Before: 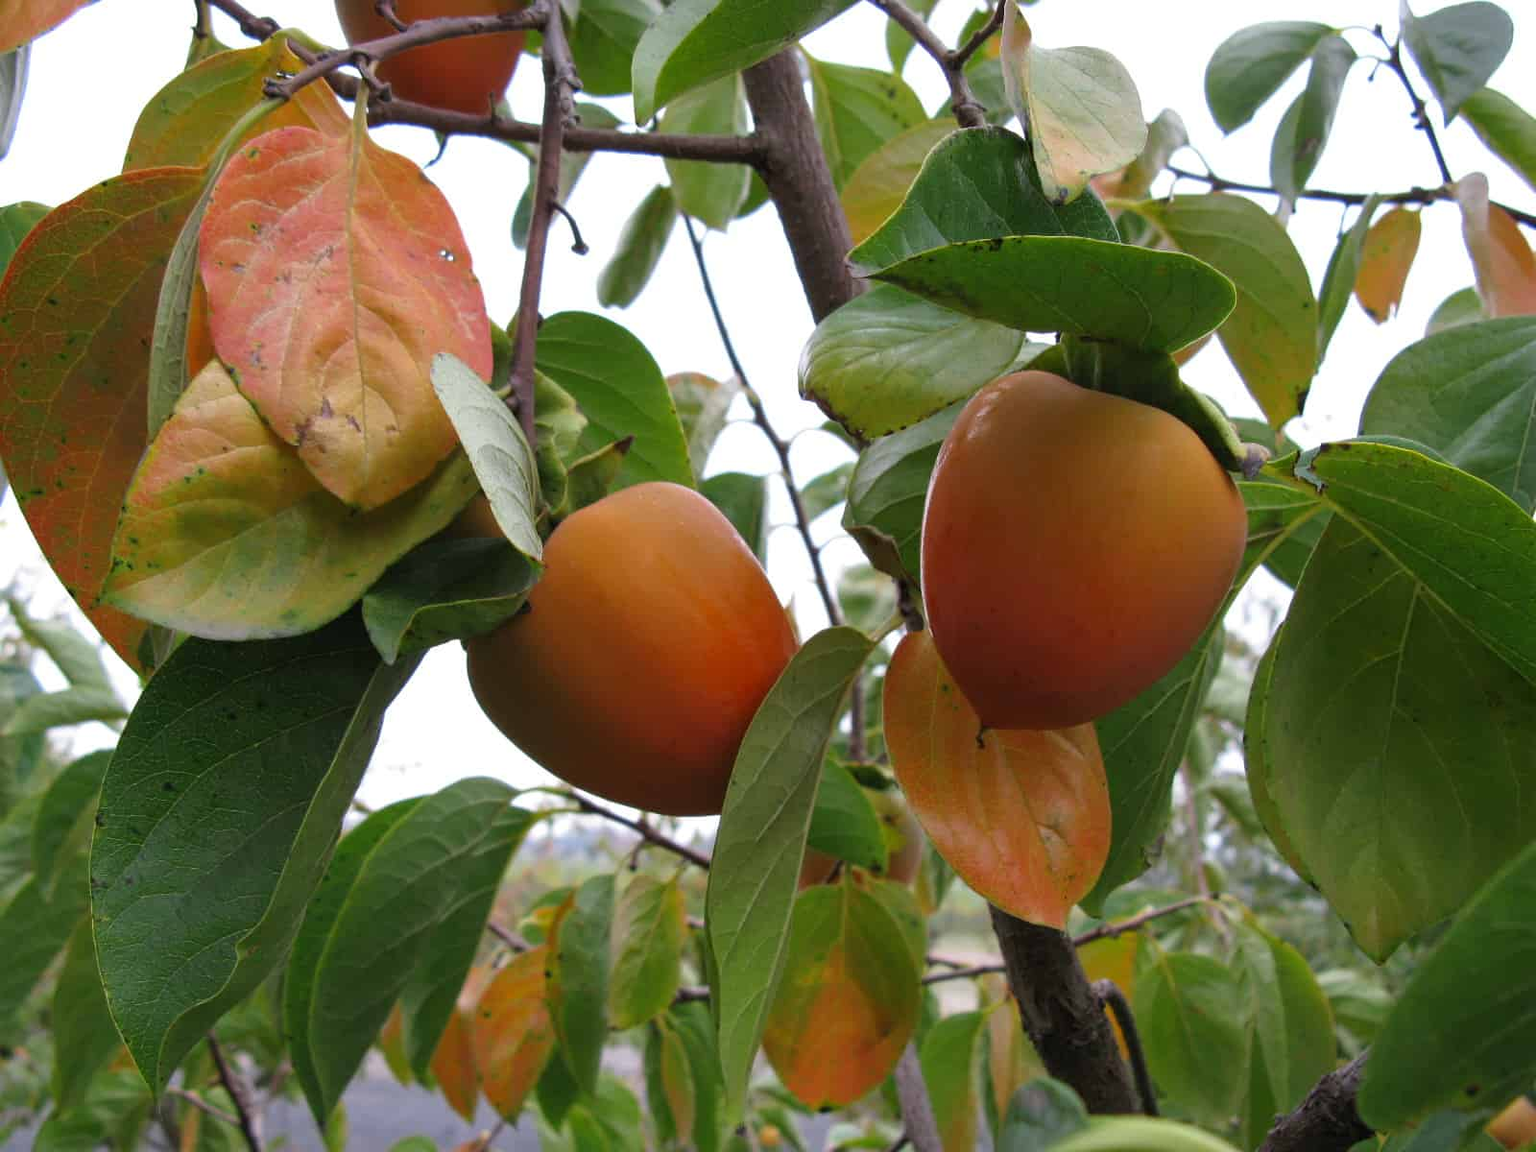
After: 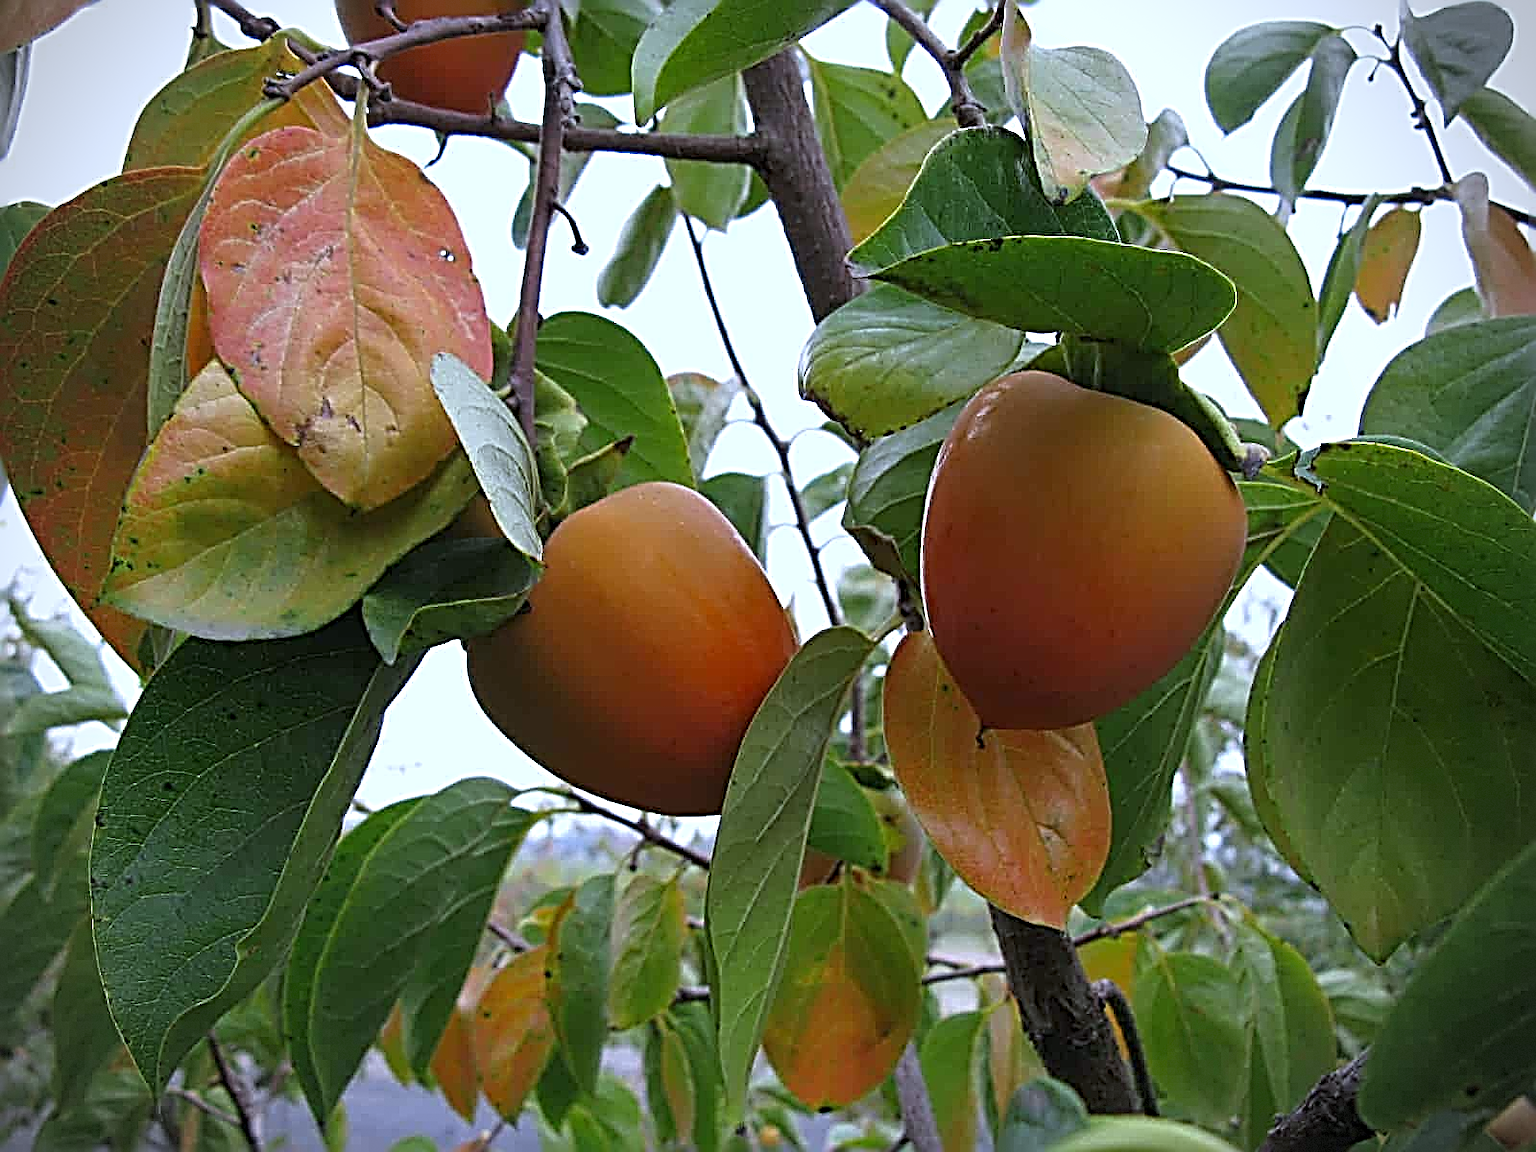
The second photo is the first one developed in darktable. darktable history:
white balance: red 0.926, green 1.003, blue 1.133
vignetting: dithering 8-bit output, unbound false
tone equalizer: on, module defaults
sharpen: radius 3.158, amount 1.731
